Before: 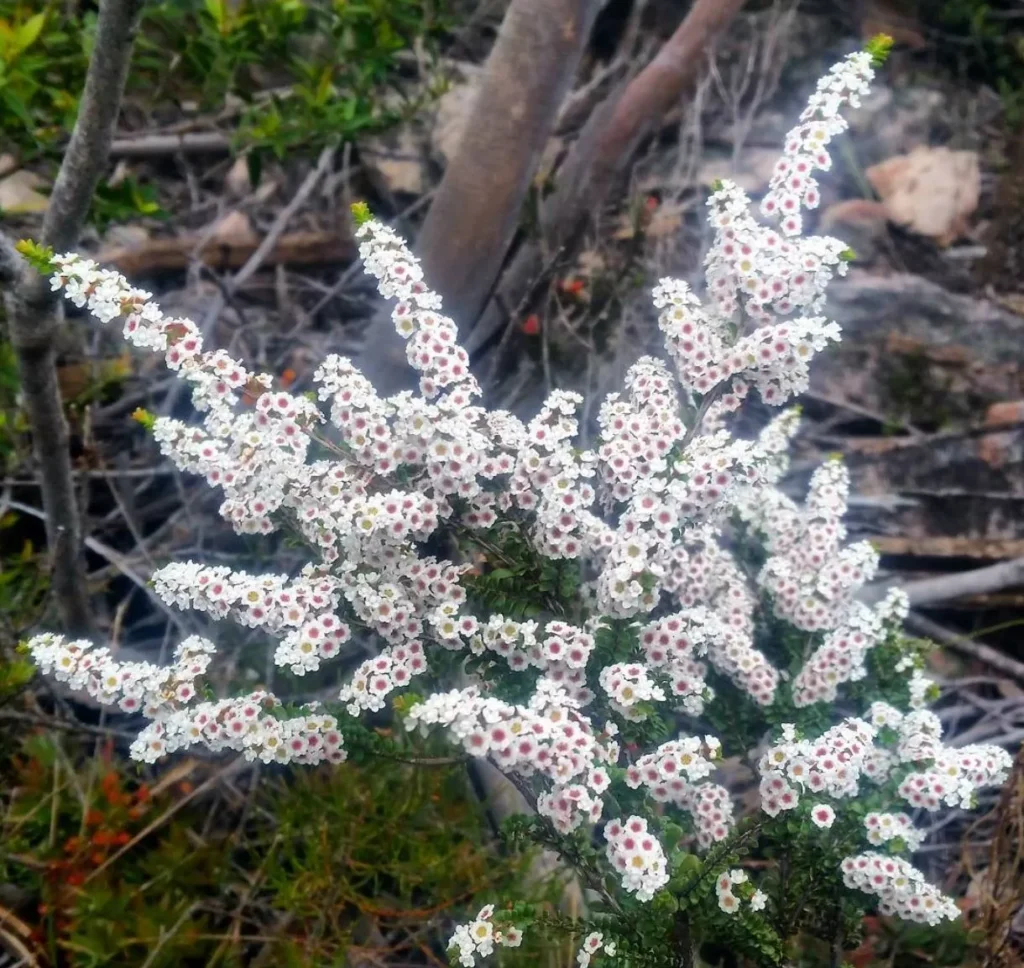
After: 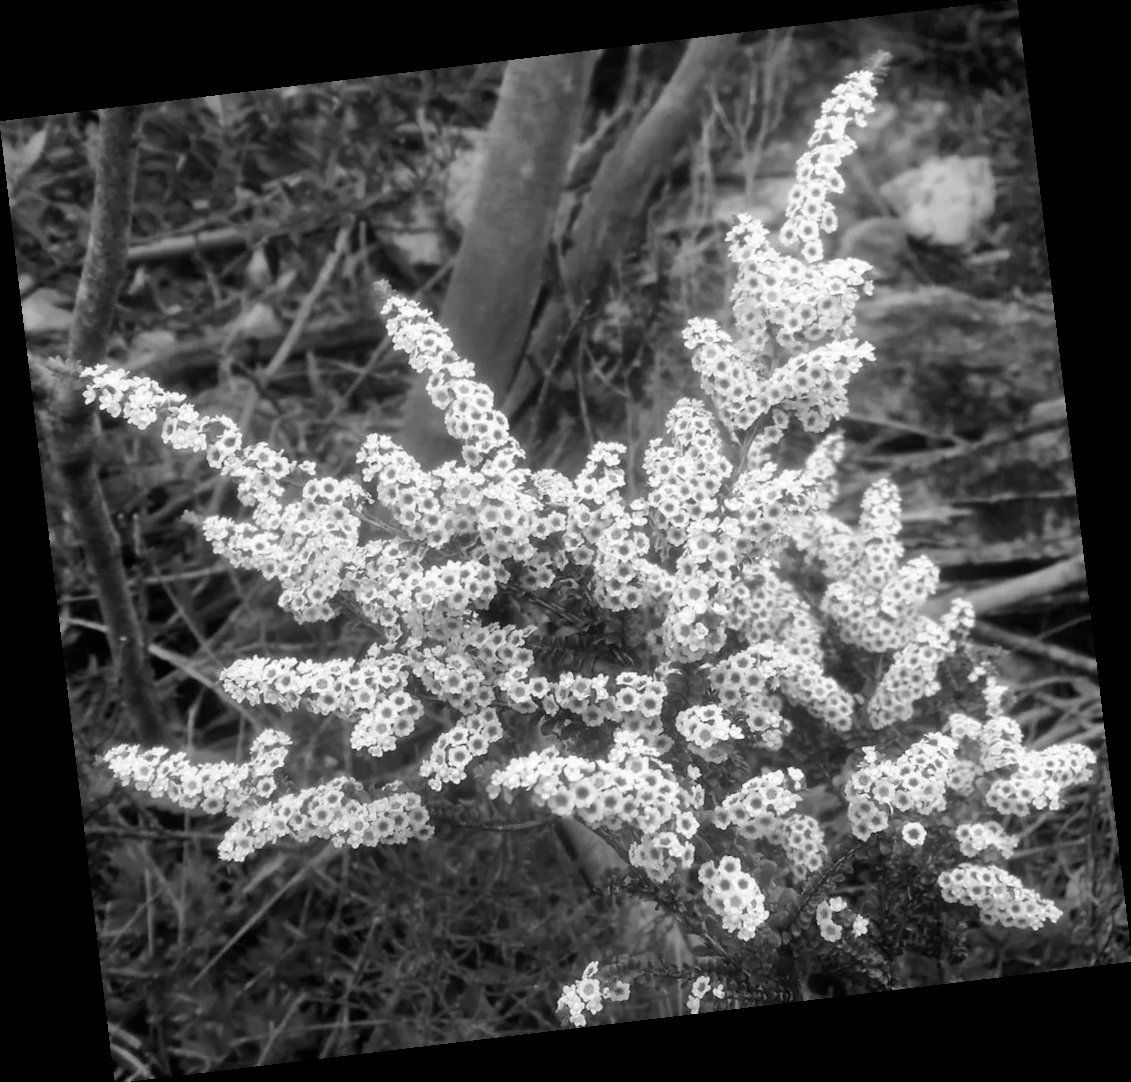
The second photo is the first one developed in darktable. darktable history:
rotate and perspective: rotation -6.83°, automatic cropping off
monochrome: a 32, b 64, size 2.3, highlights 1
